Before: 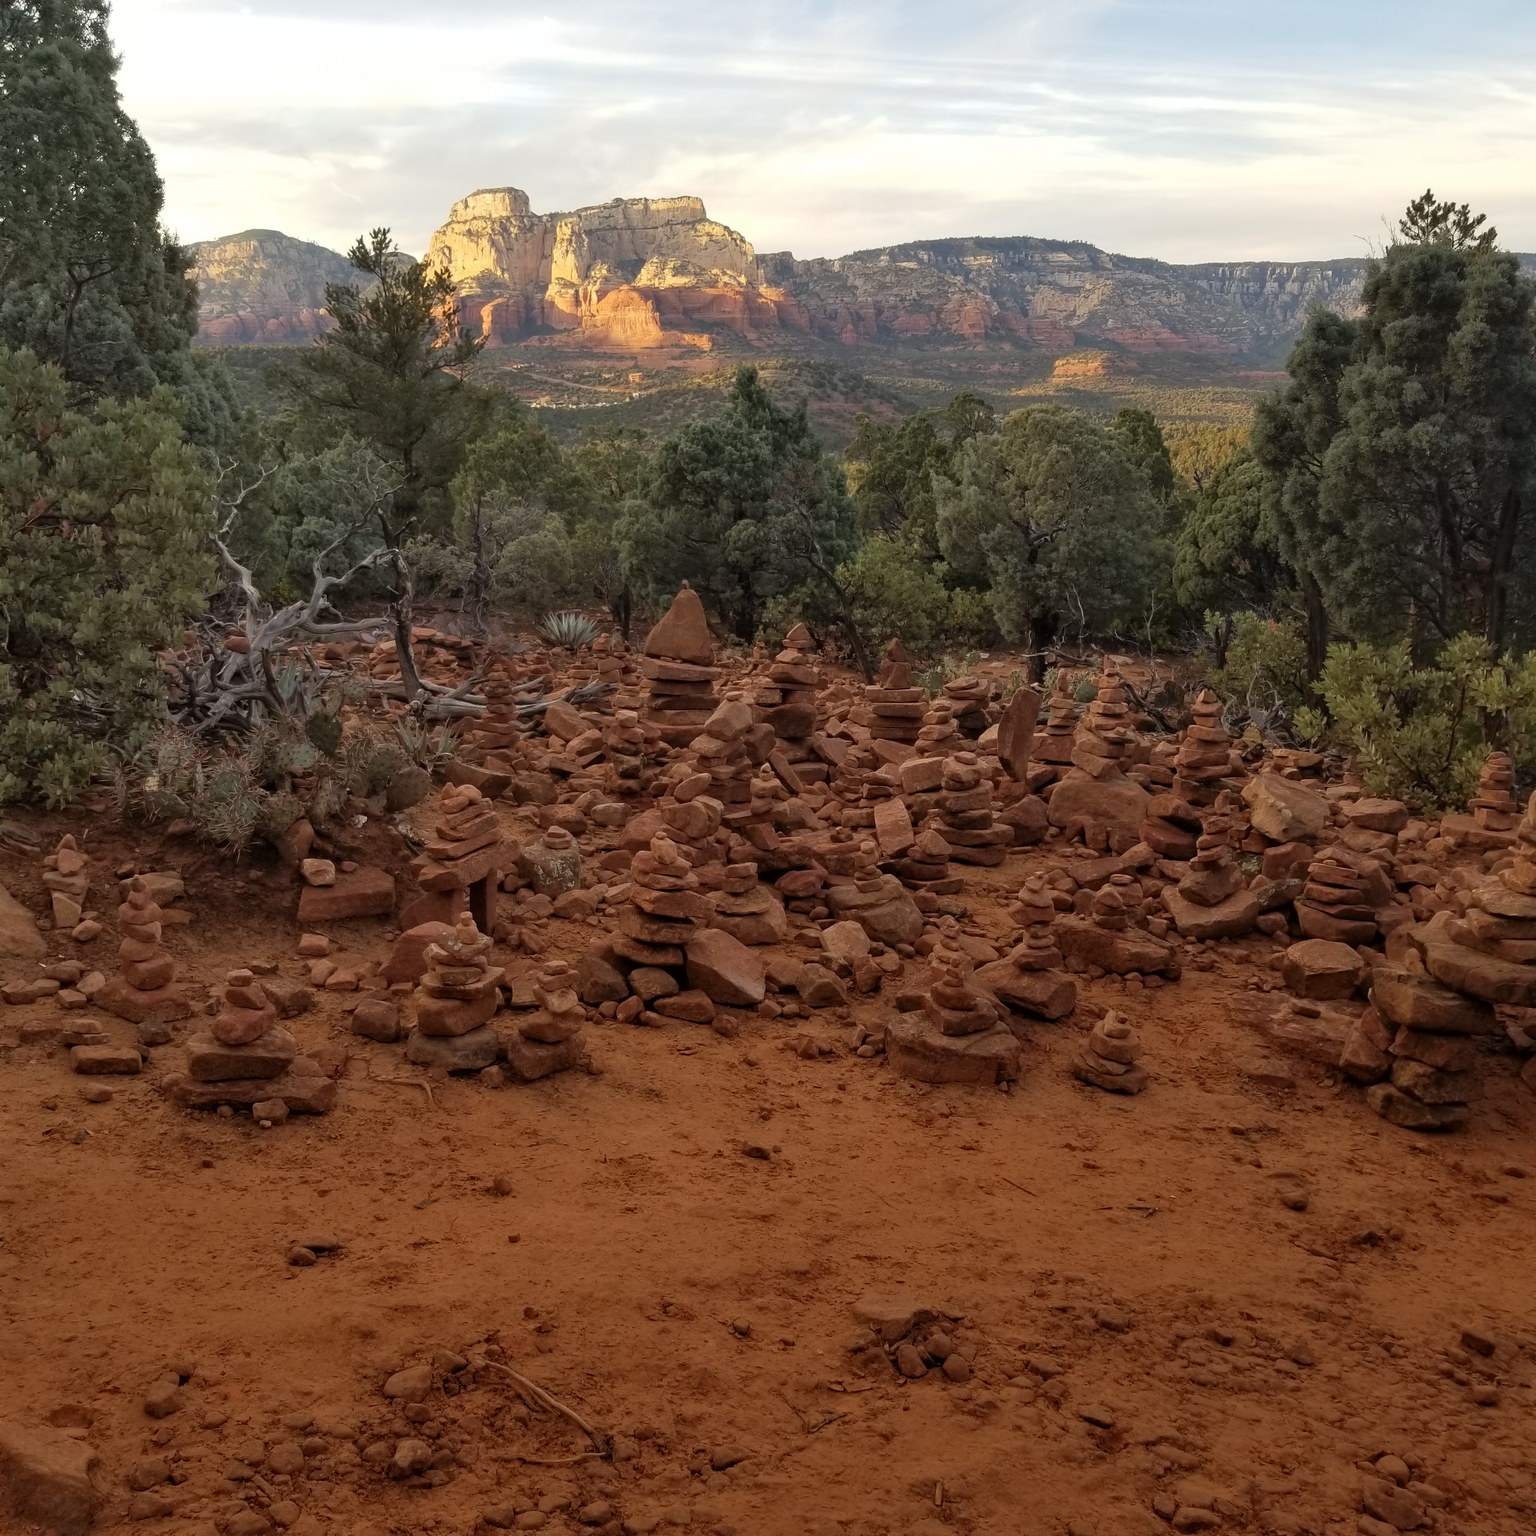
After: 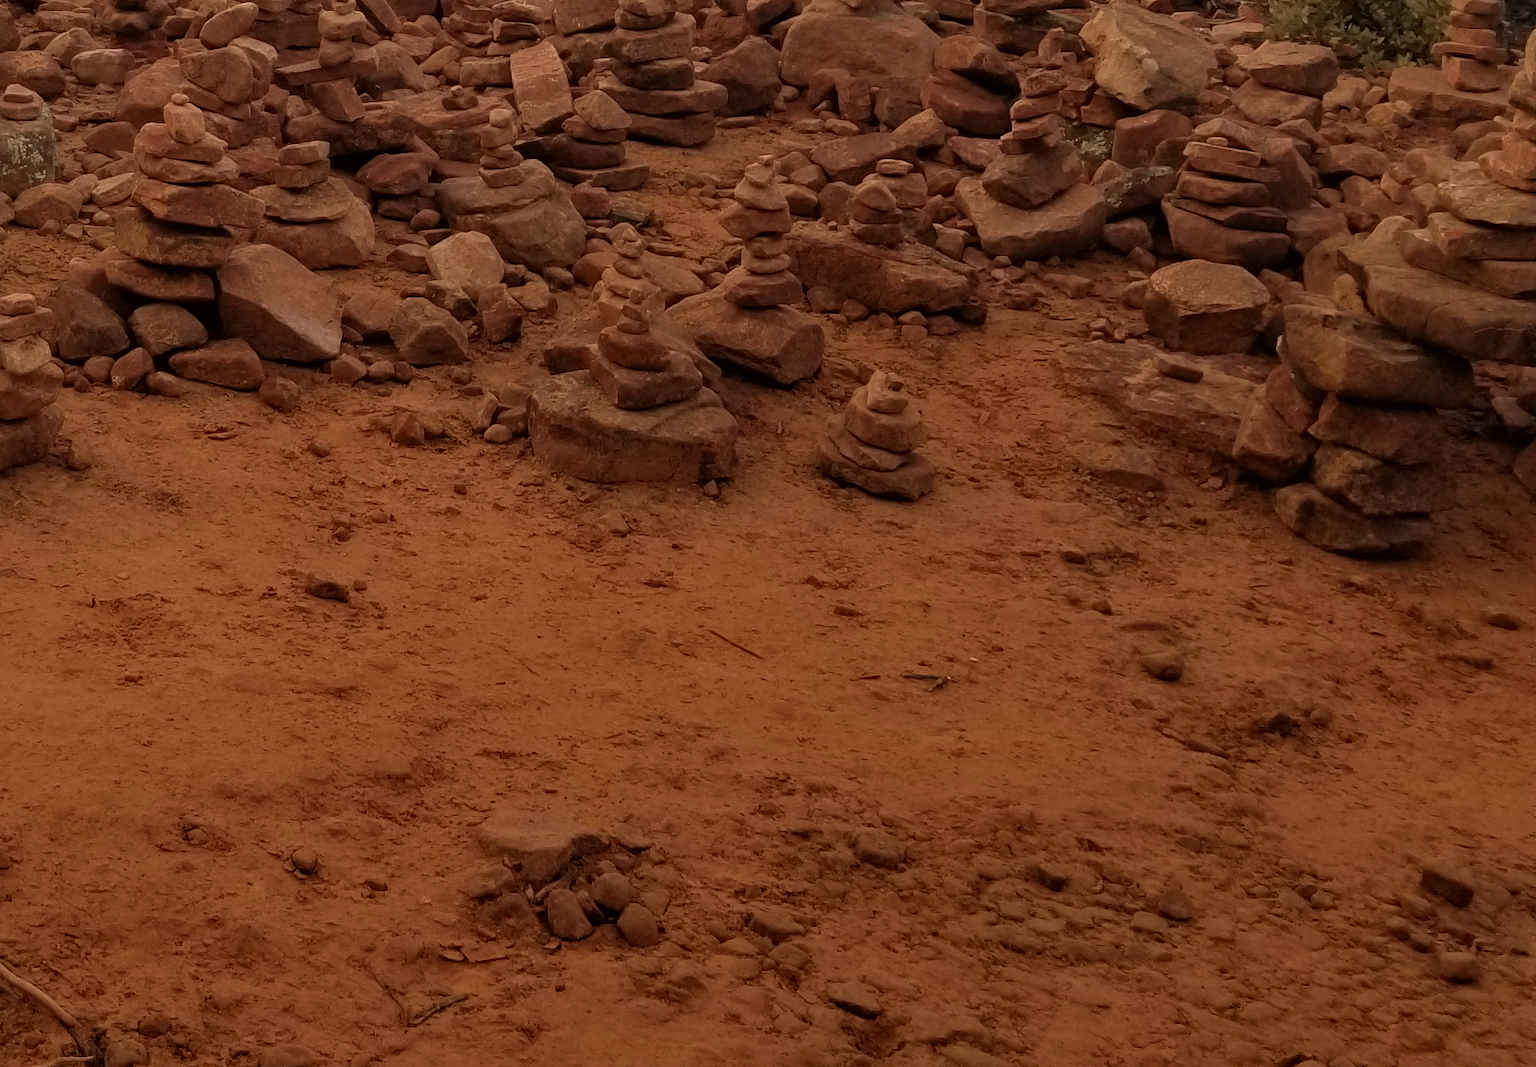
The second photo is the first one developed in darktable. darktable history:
crop and rotate: left 35.509%, top 50.238%, bottom 4.934%
white balance: red 1.045, blue 0.932
